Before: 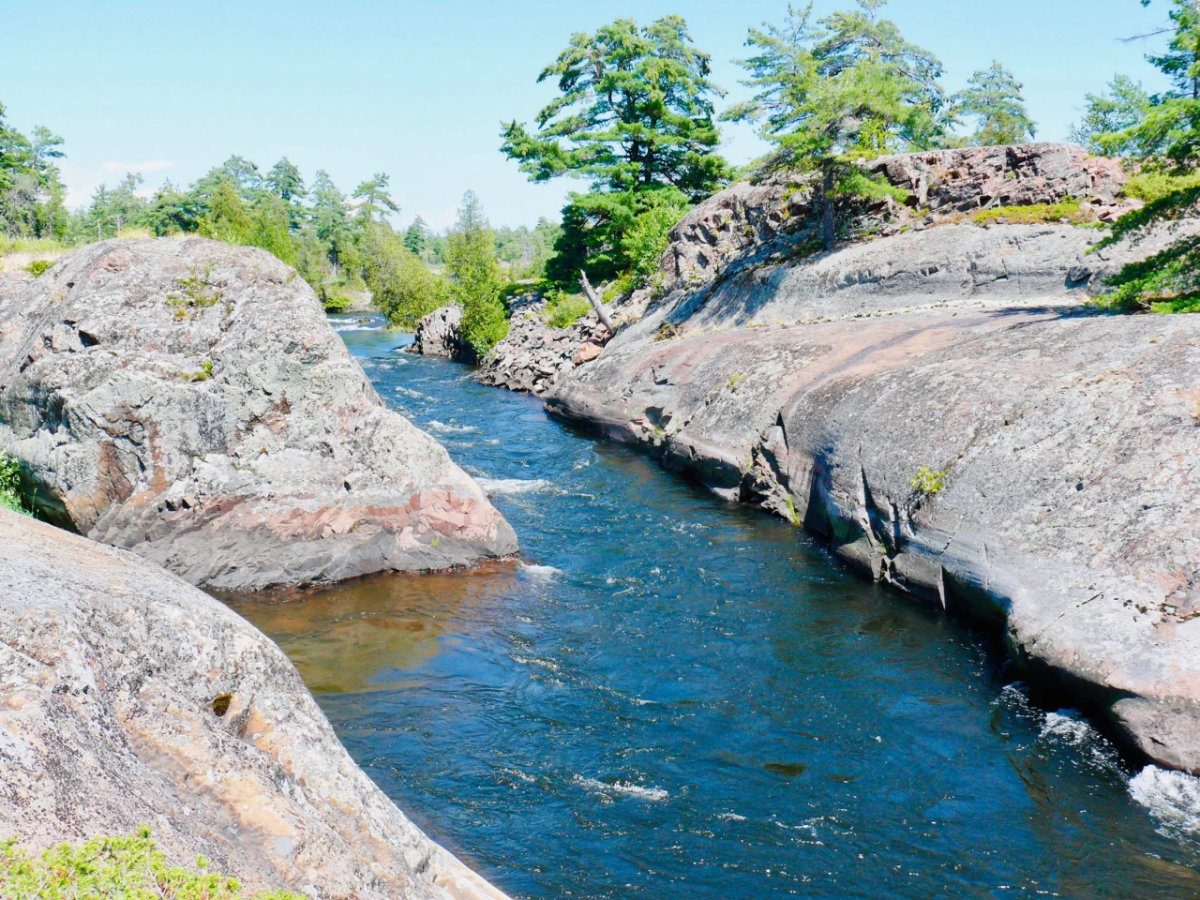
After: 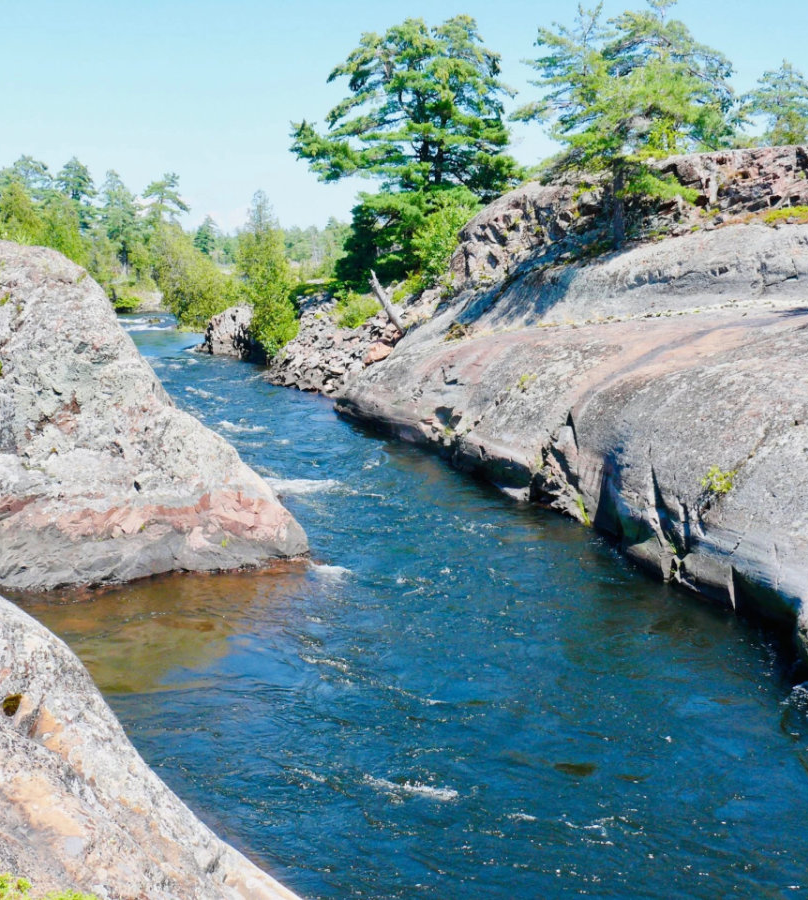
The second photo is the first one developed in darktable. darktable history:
crop and rotate: left 17.549%, right 15.098%
